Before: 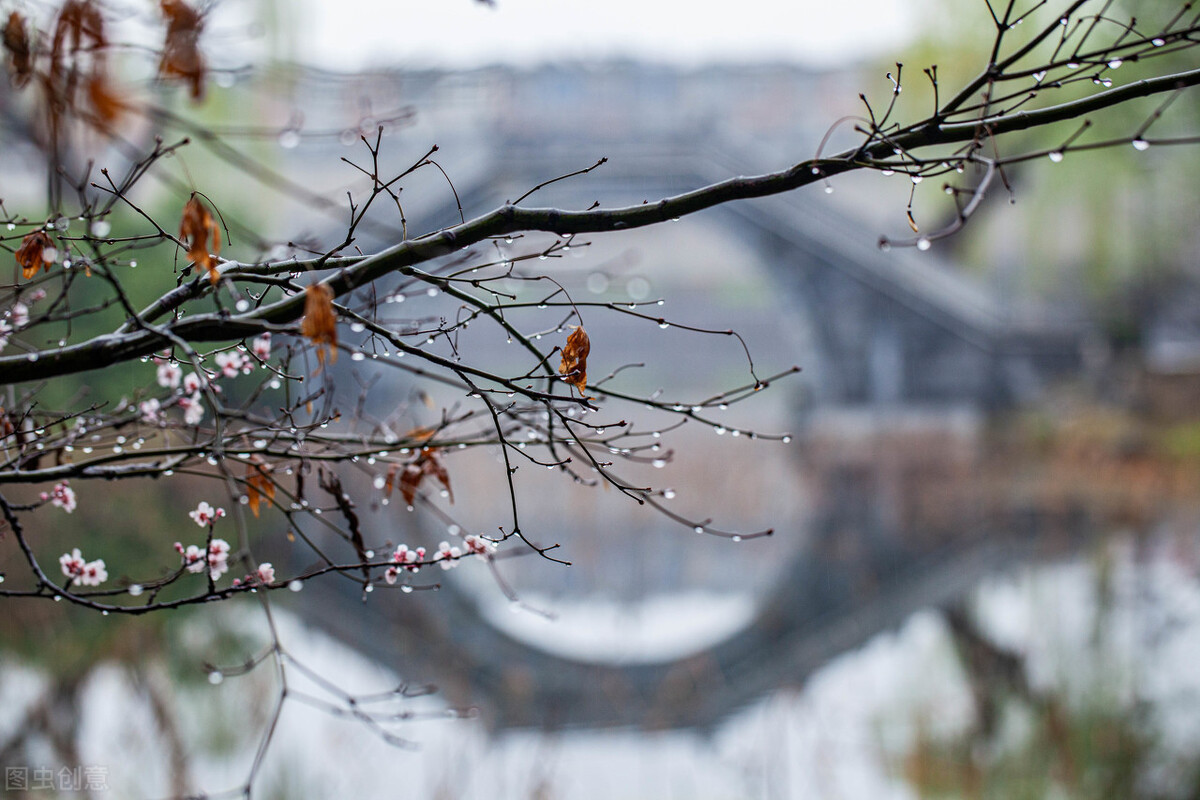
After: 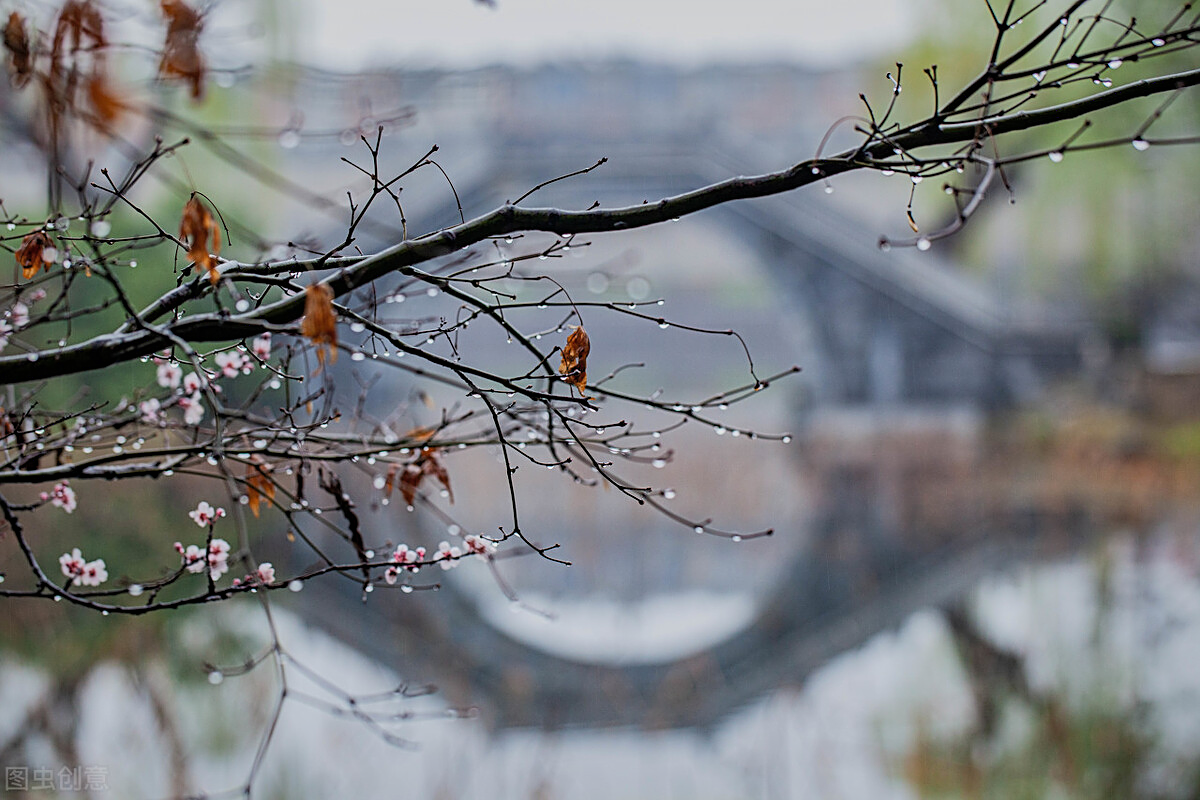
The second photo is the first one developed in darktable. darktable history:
shadows and highlights: shadows 39.34, highlights -59.69
sharpen: on, module defaults
filmic rgb: black relative exposure -11.38 EV, white relative exposure 3.26 EV, hardness 6.84, color science v6 (2022)
